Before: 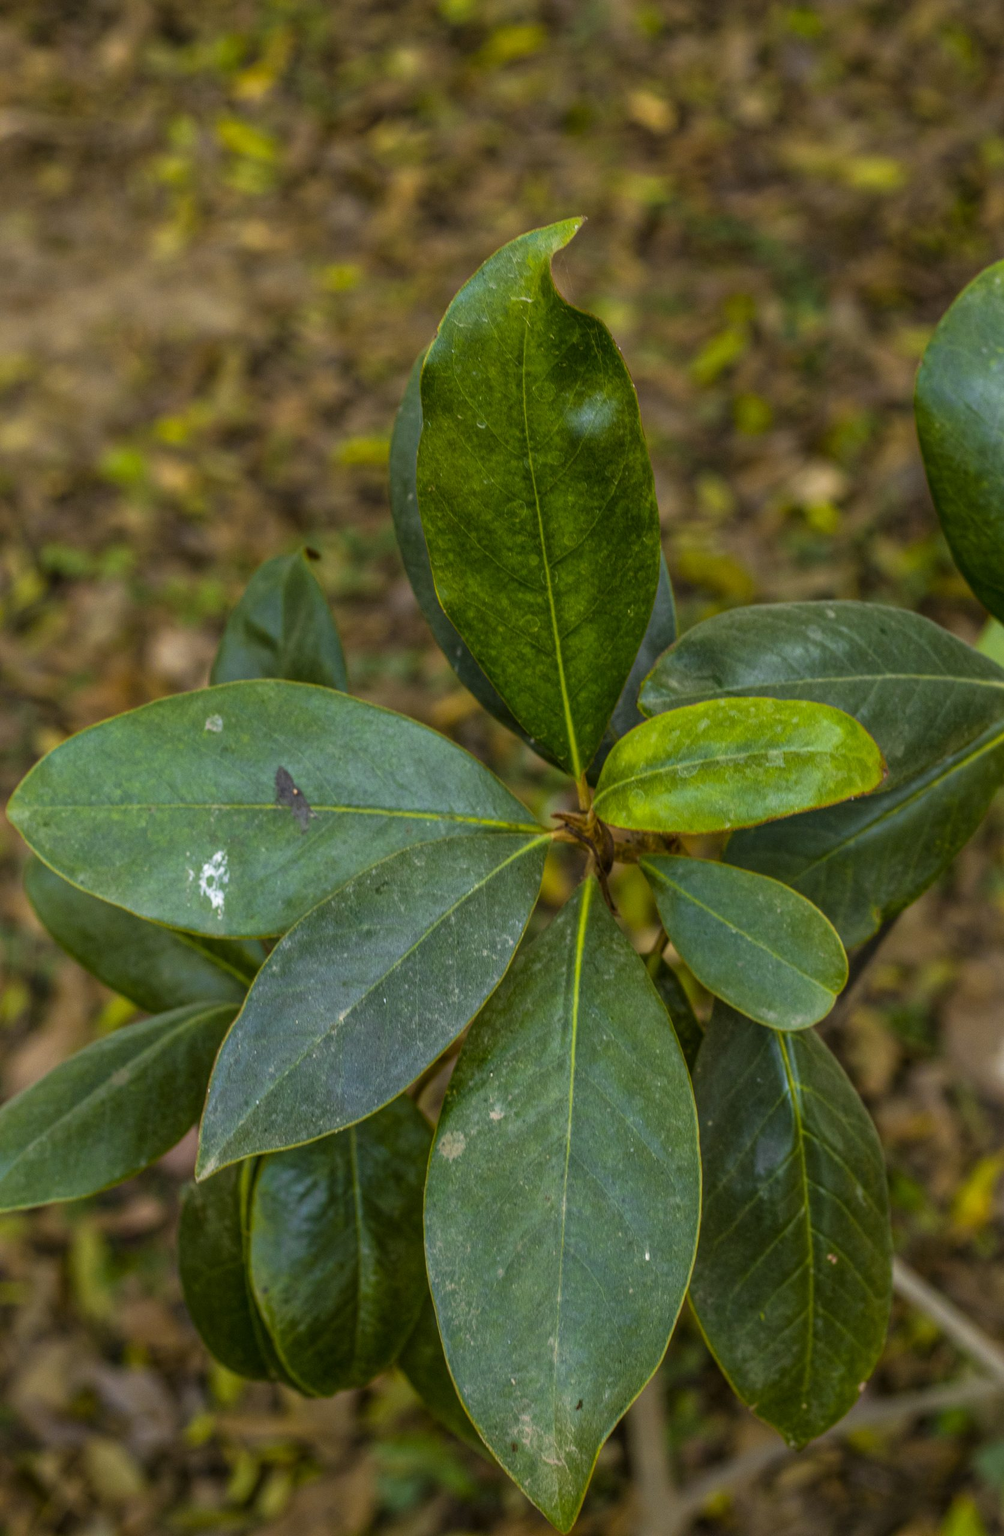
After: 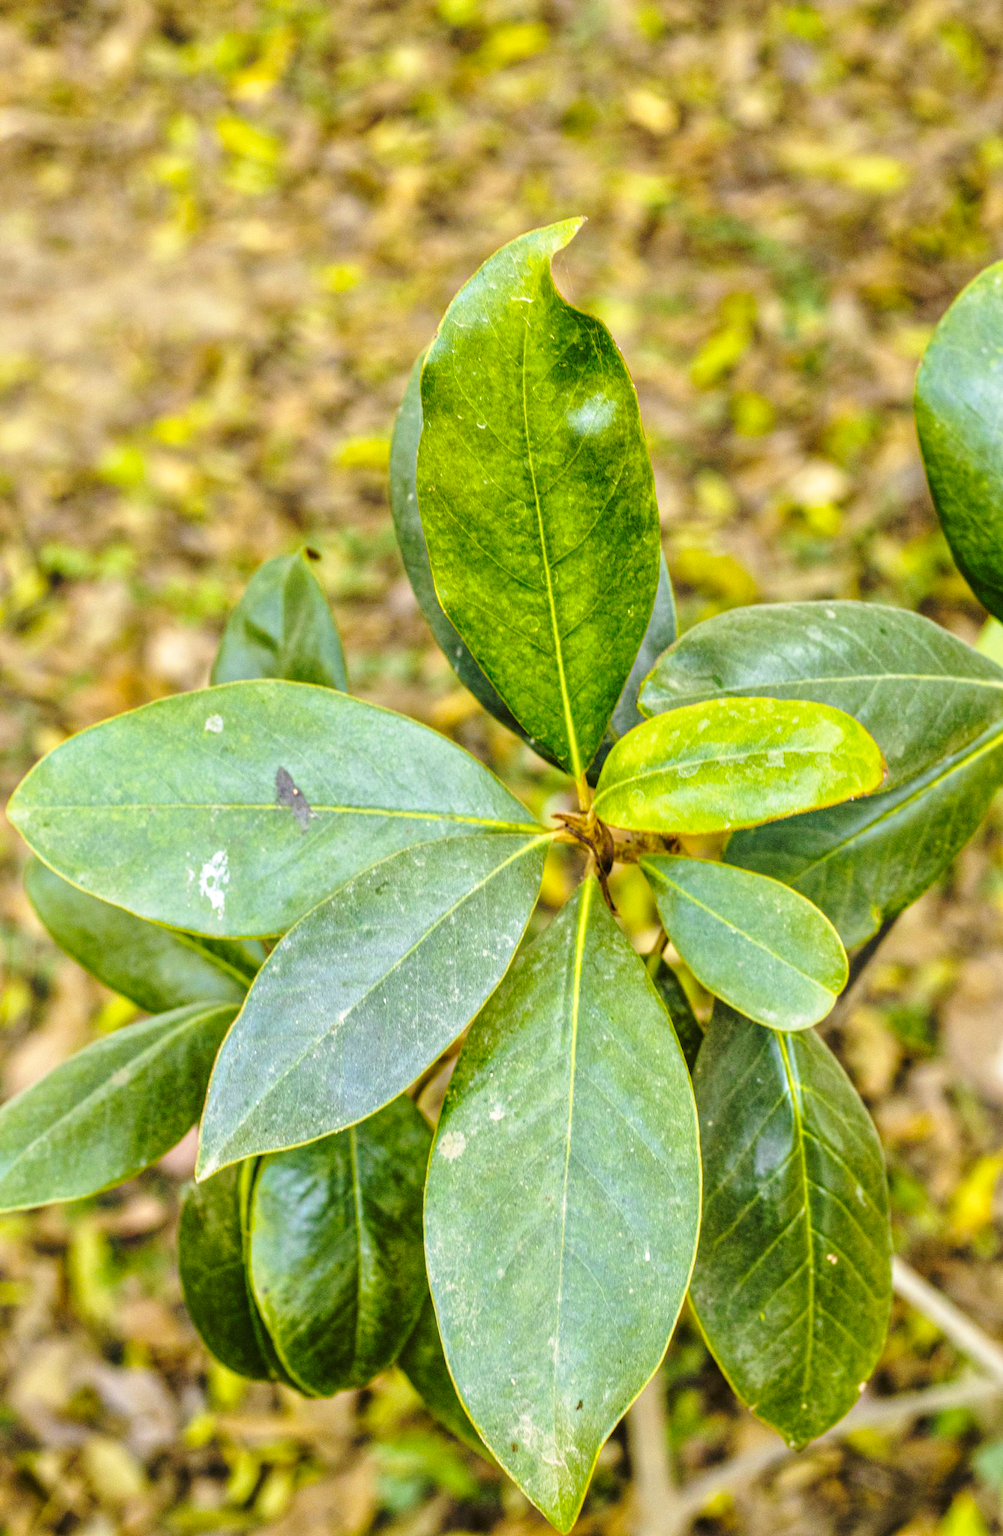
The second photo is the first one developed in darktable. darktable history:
tone equalizer: -7 EV 0.15 EV, -6 EV 0.6 EV, -5 EV 1.15 EV, -4 EV 1.33 EV, -3 EV 1.15 EV, -2 EV 0.6 EV, -1 EV 0.15 EV, mask exposure compensation -0.5 EV
base curve: curves: ch0 [(0, 0) (0.036, 0.037) (0.121, 0.228) (0.46, 0.76) (0.859, 0.983) (1, 1)], preserve colors none
